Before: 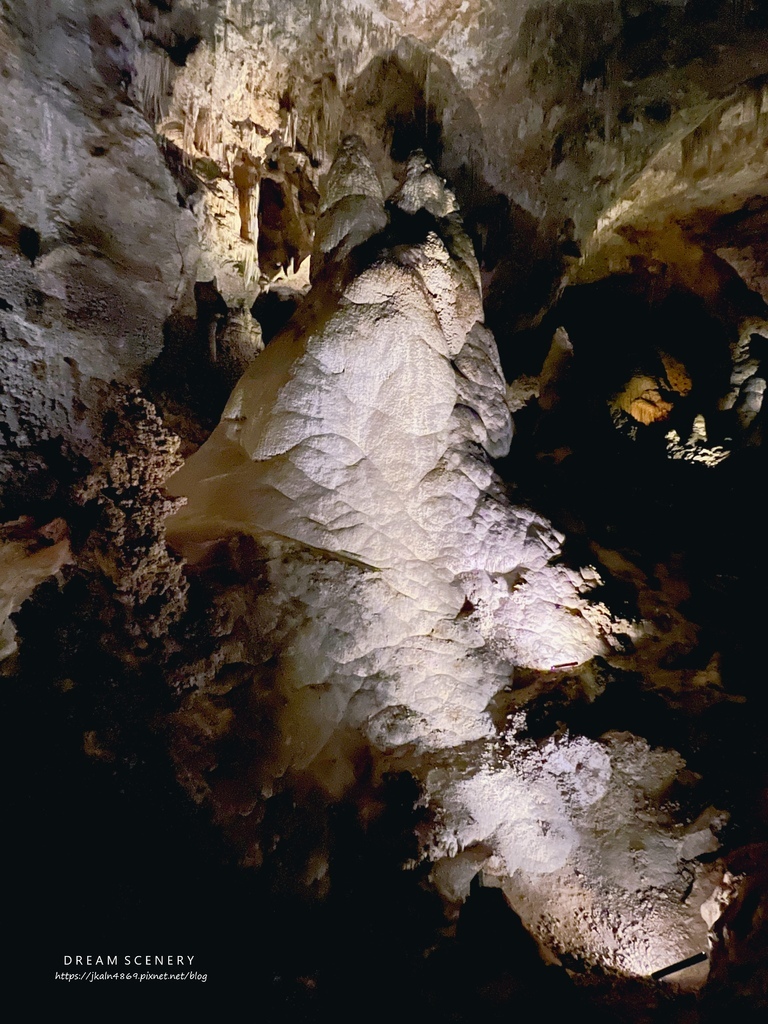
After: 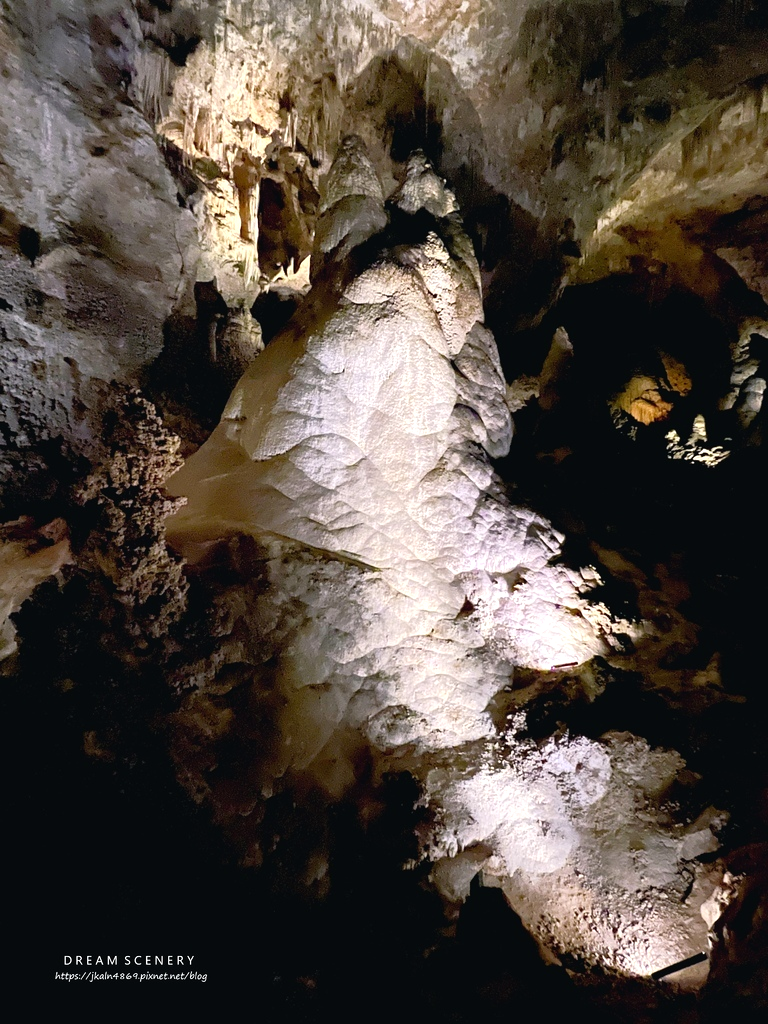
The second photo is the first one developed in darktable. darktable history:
tone equalizer: -8 EV -0.453 EV, -7 EV -0.373 EV, -6 EV -0.354 EV, -5 EV -0.187 EV, -3 EV 0.242 EV, -2 EV 0.315 EV, -1 EV 0.397 EV, +0 EV 0.425 EV
